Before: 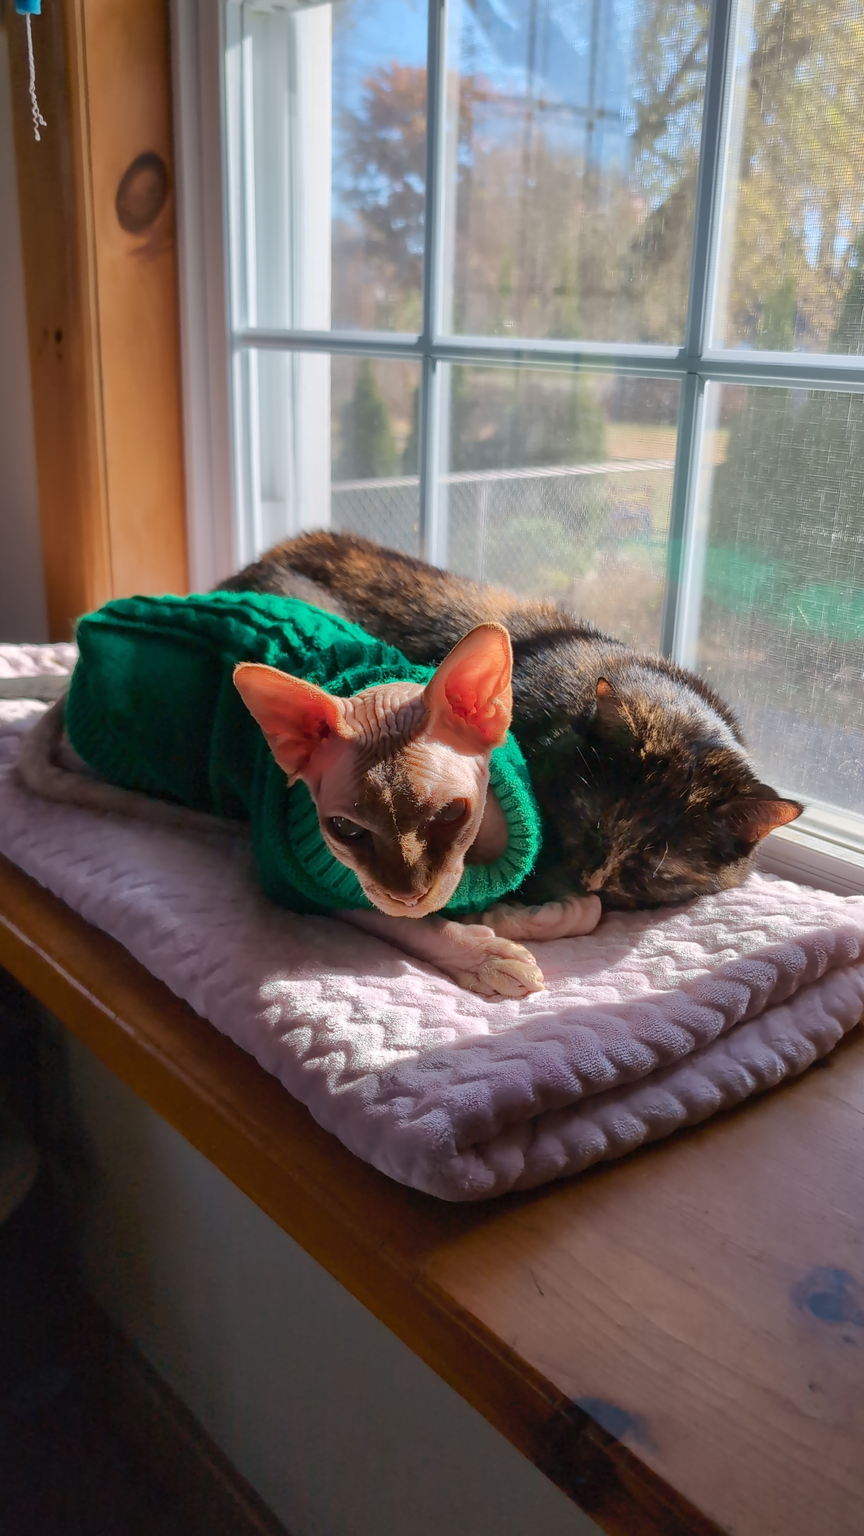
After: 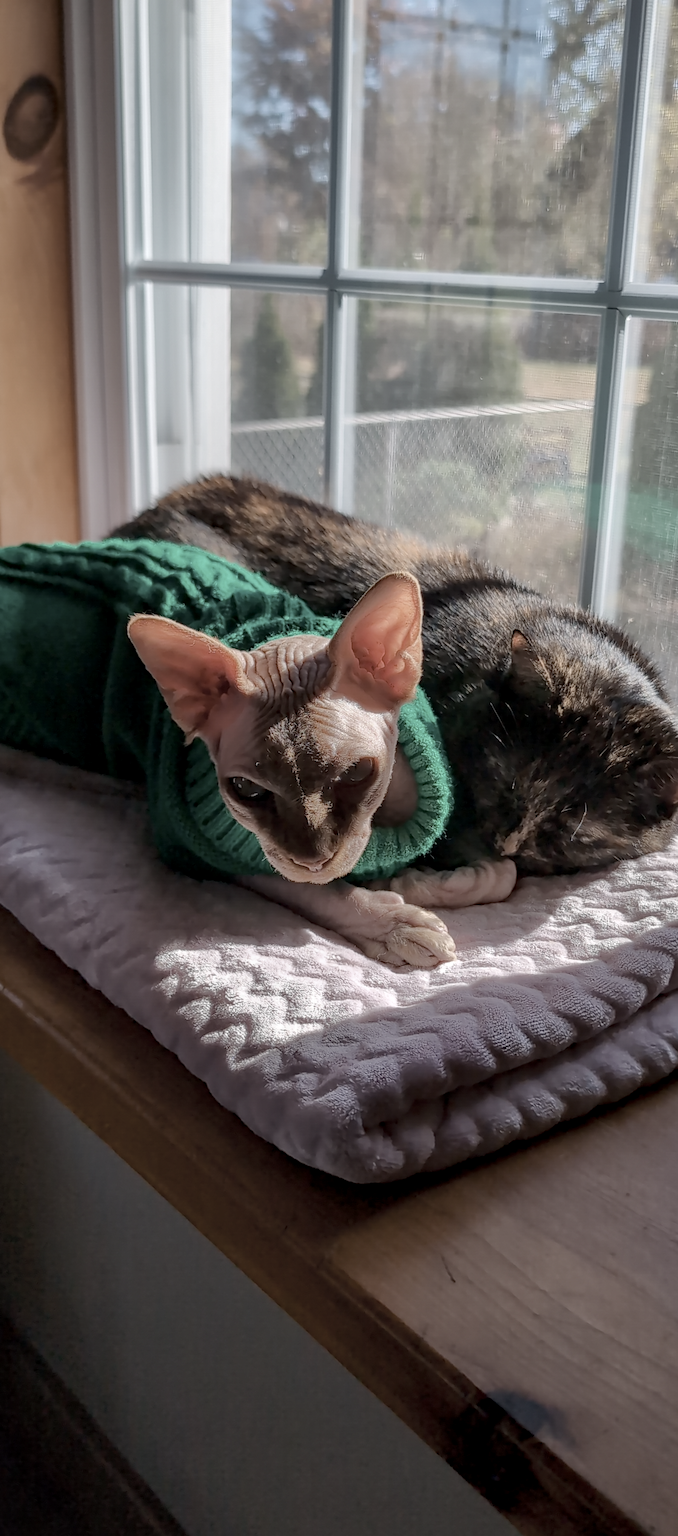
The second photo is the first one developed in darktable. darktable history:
local contrast: on, module defaults
crop and rotate: left 13.078%, top 5.312%, right 12.532%
exposure: black level correction 0.002, exposure -0.108 EV, compensate exposure bias true, compensate highlight preservation false
color correction: highlights b* 0.022, saturation 0.469
haze removal: compatibility mode true, adaptive false
